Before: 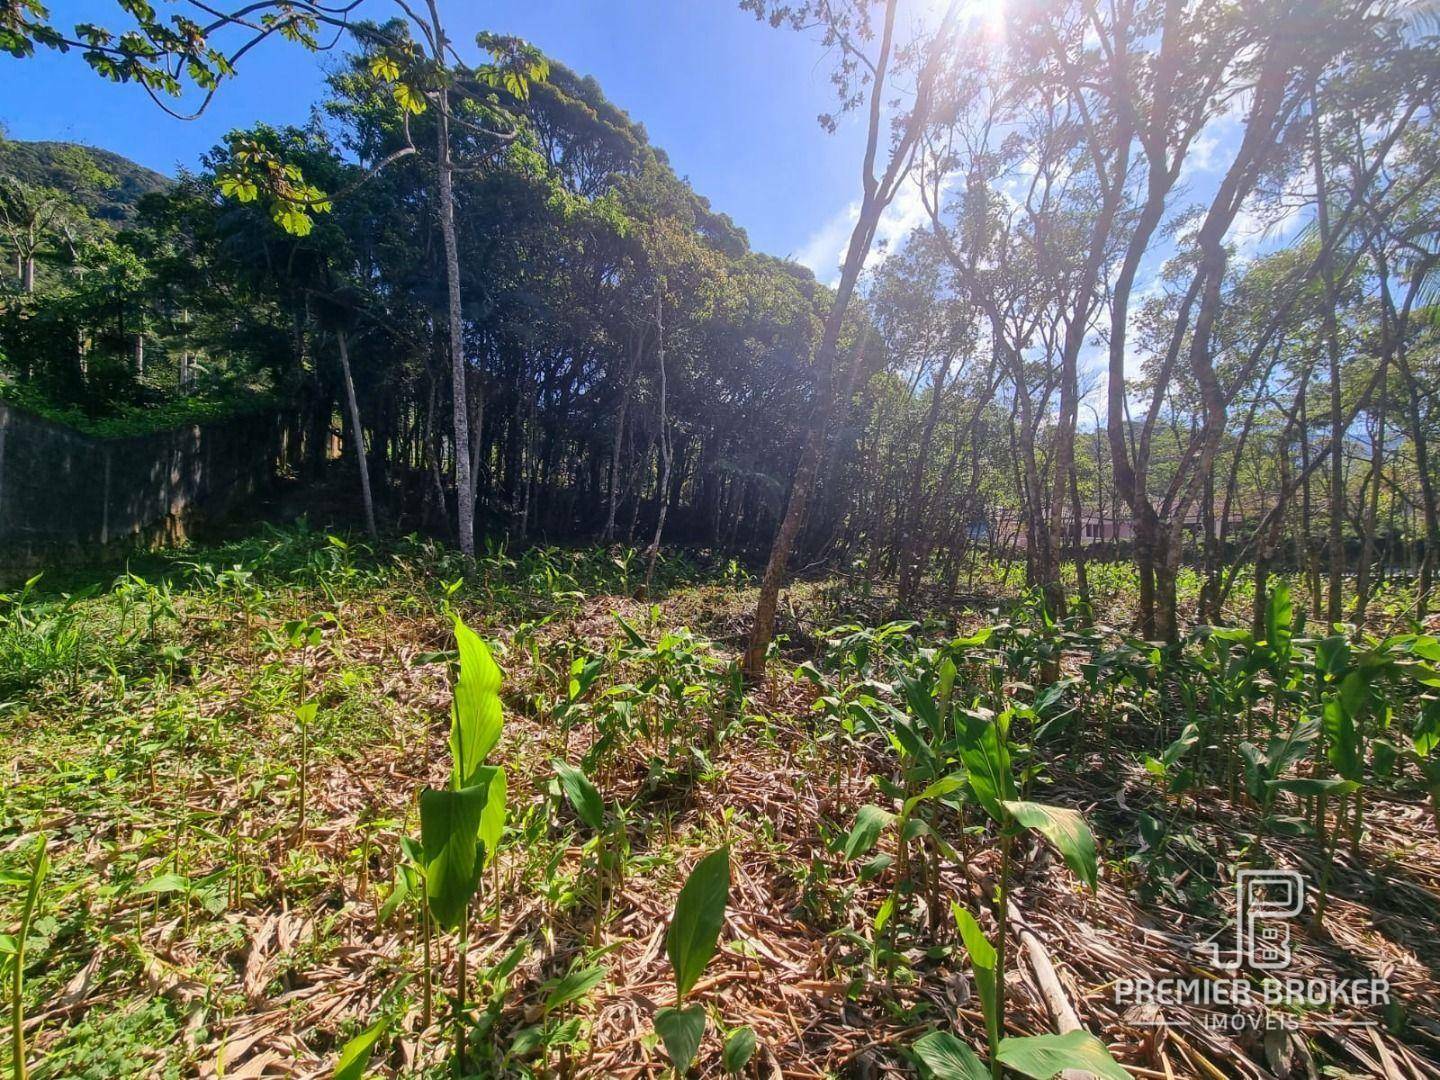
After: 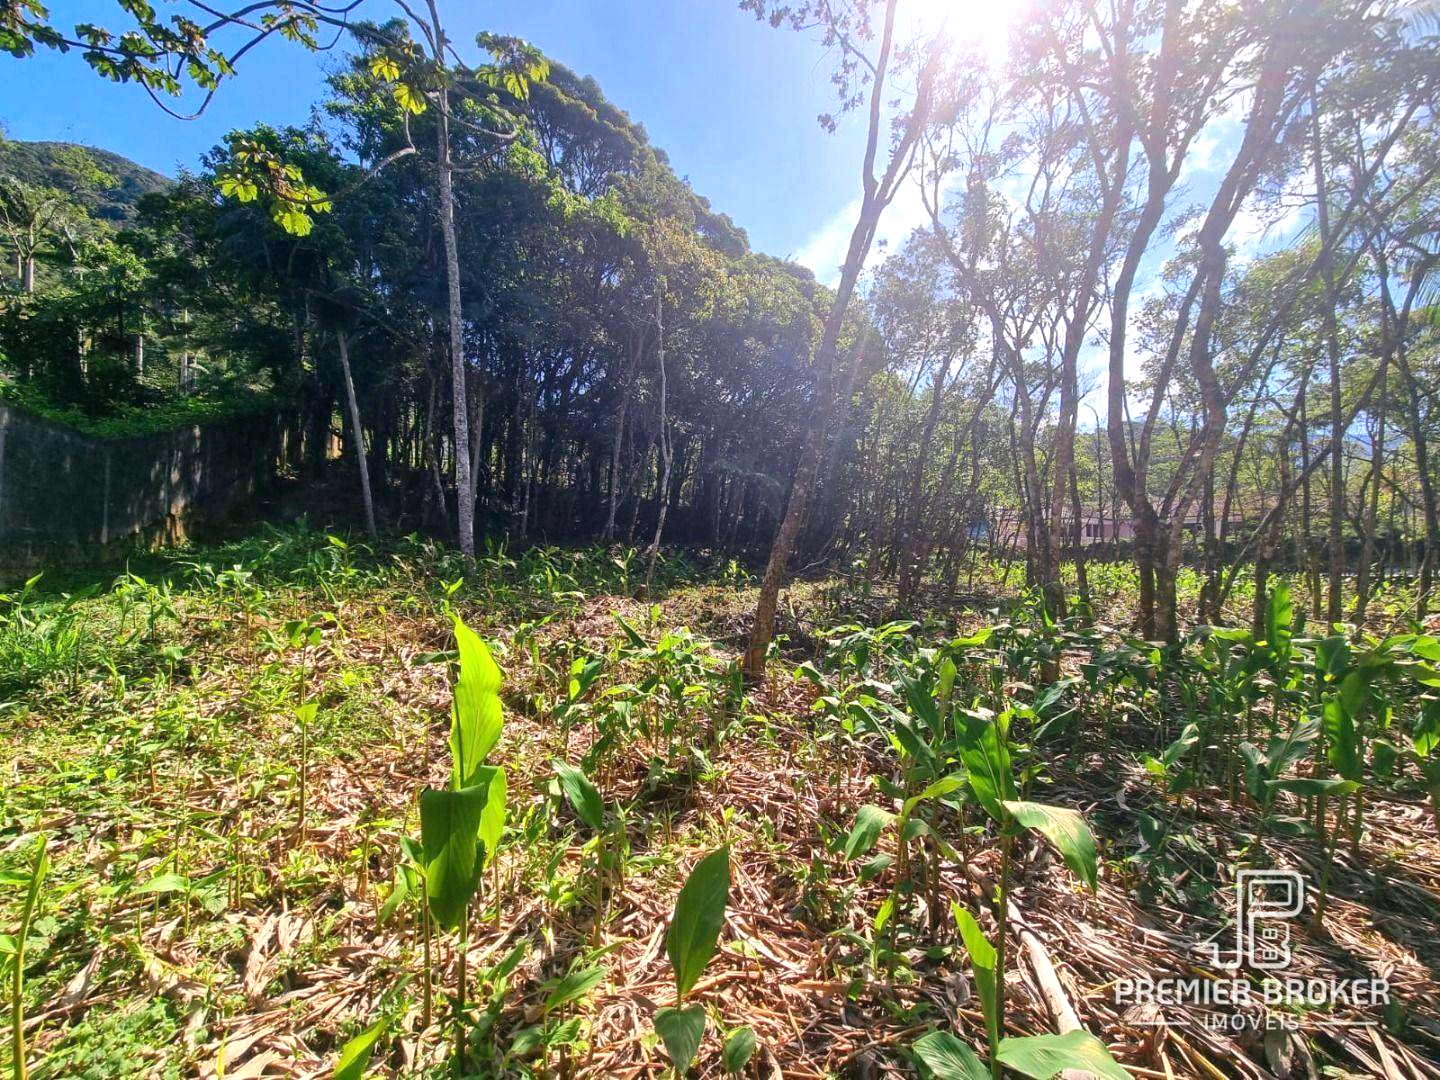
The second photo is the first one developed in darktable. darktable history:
exposure: exposure 0.473 EV, compensate exposure bias true, compensate highlight preservation false
